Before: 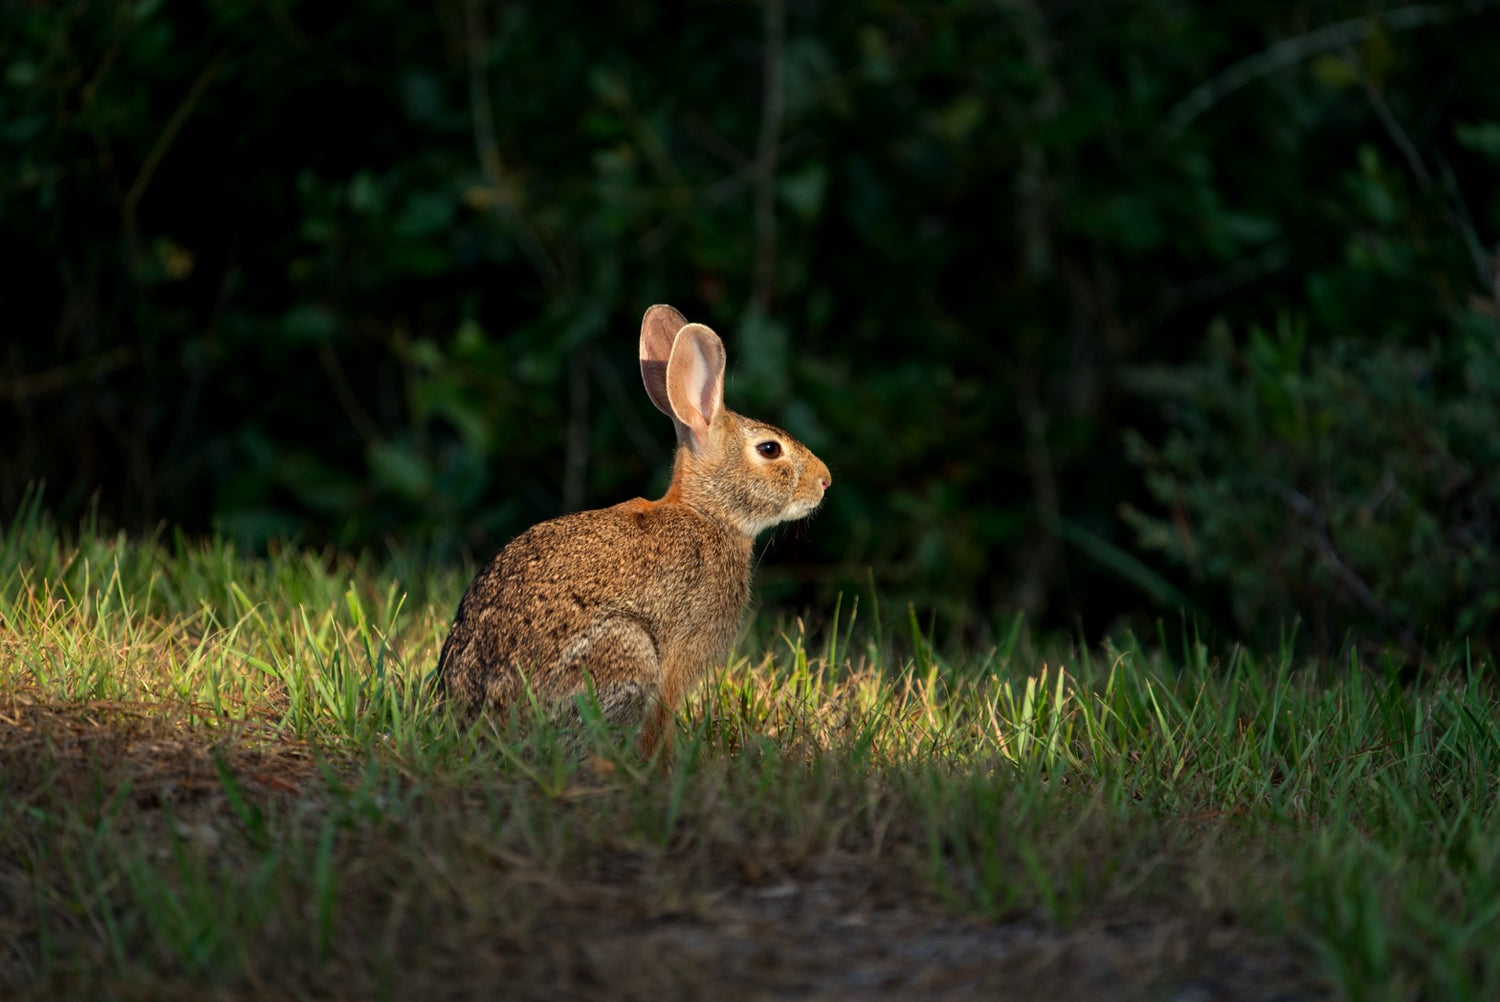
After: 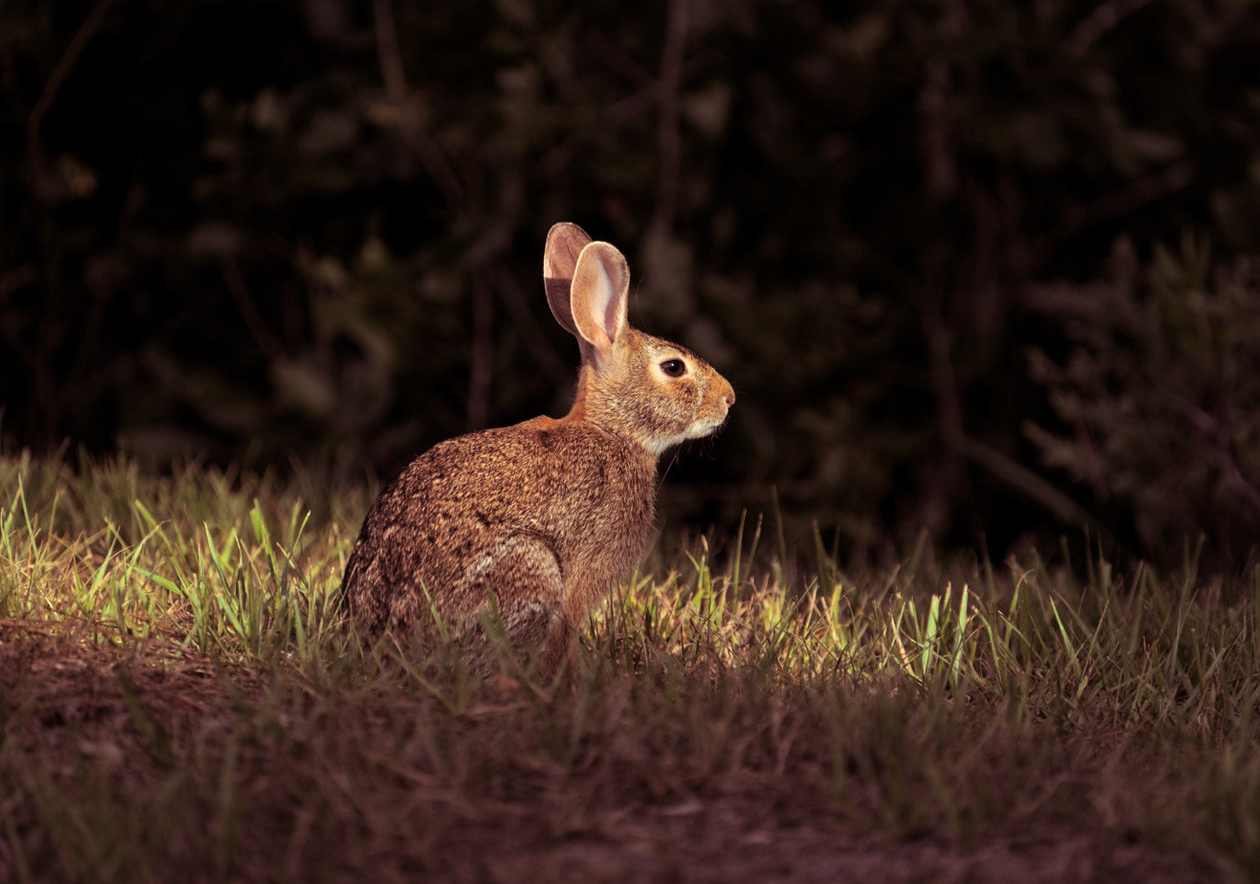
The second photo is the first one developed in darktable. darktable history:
crop: left 6.446%, top 8.188%, right 9.538%, bottom 3.548%
rotate and perspective: automatic cropping off
split-toning: on, module defaults
